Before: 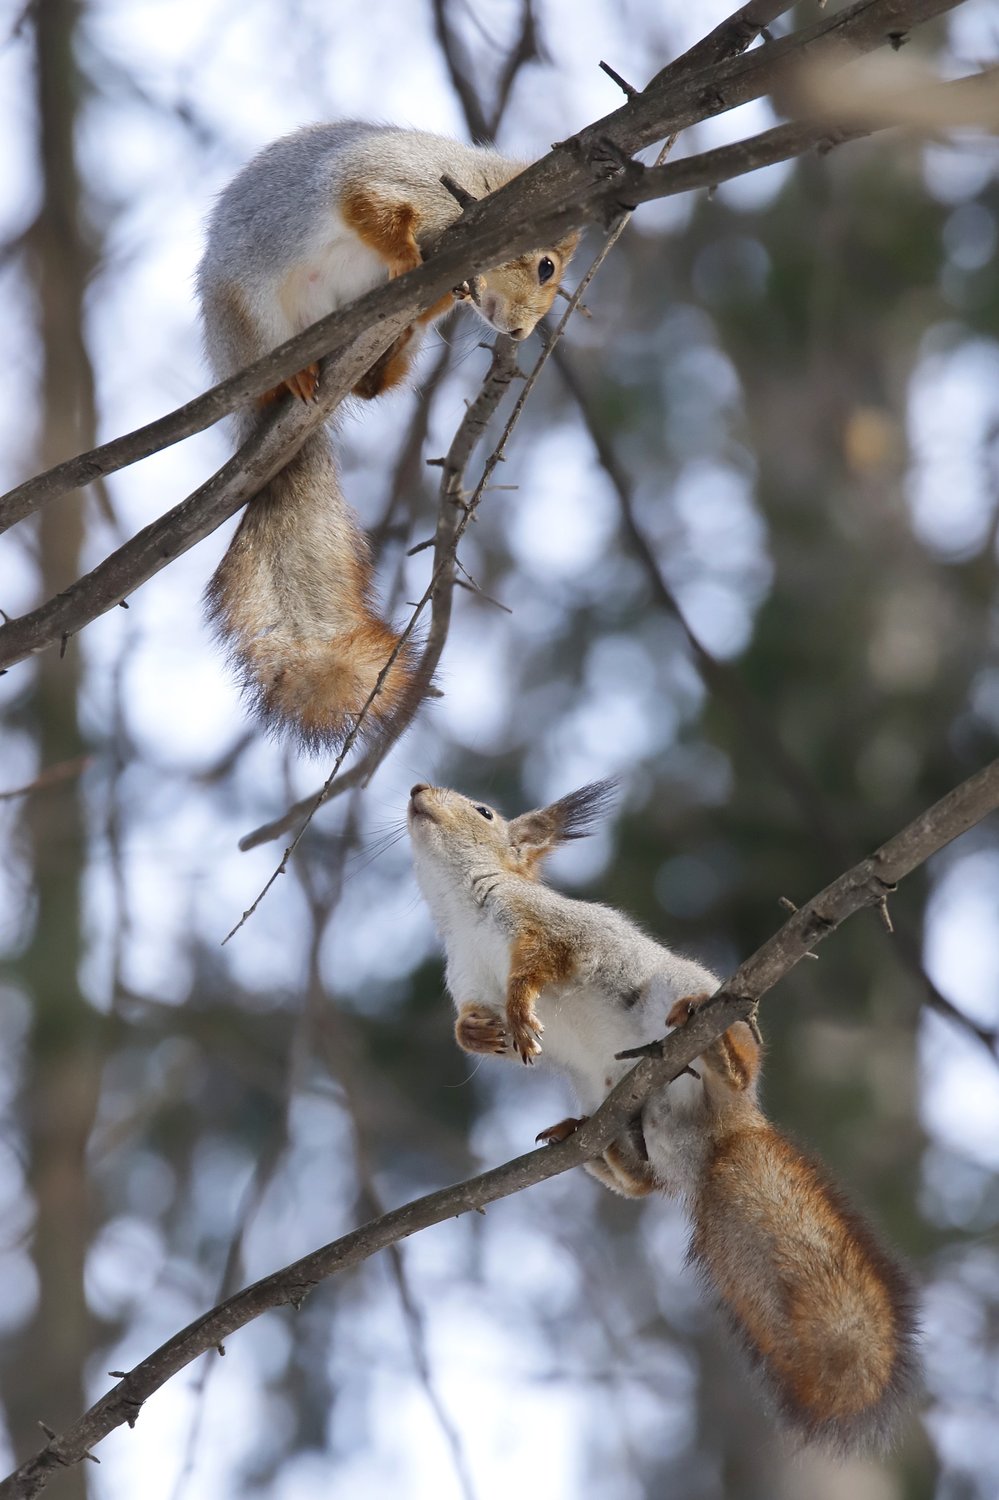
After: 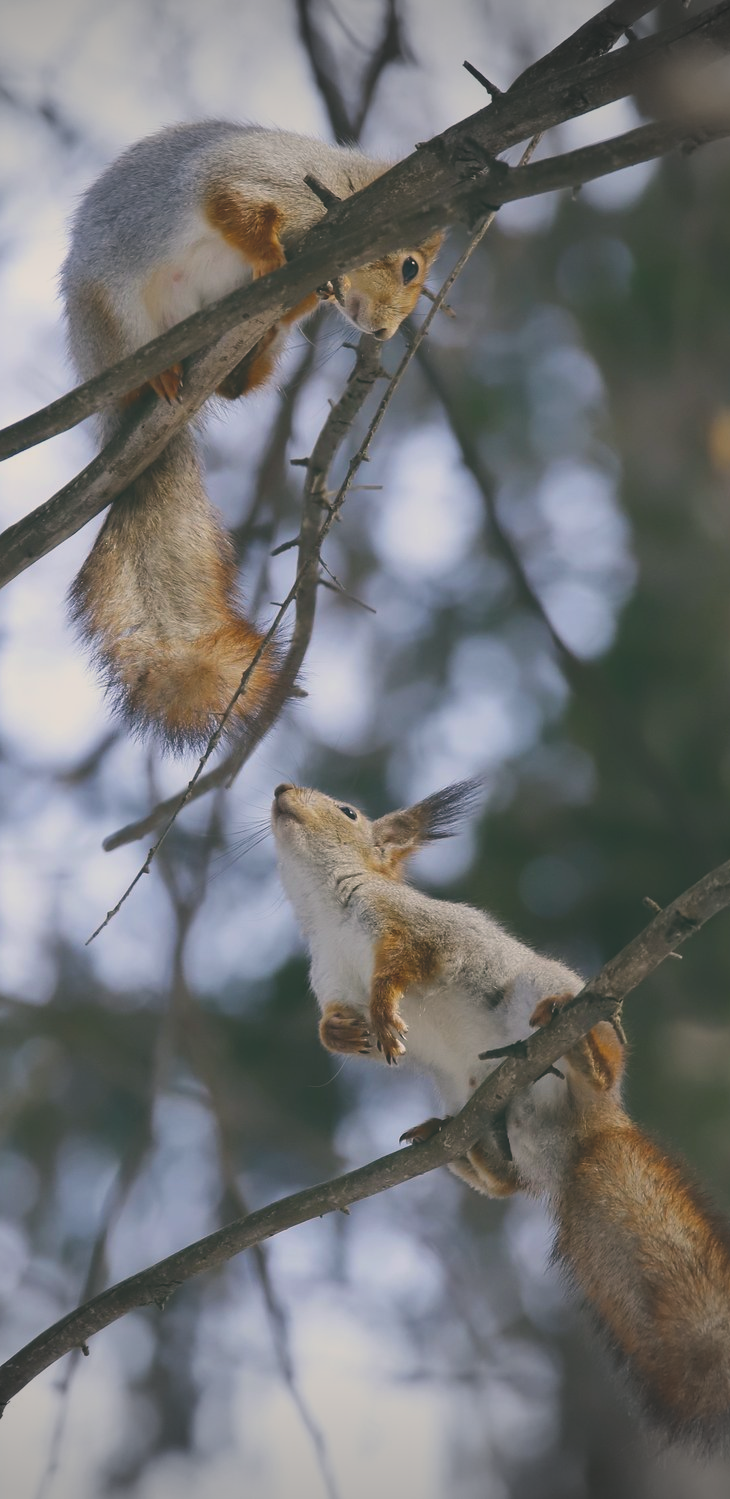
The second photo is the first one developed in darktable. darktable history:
vignetting: fall-off start 99.6%, brightness -0.444, saturation -0.687, width/height ratio 1.304
exposure: black level correction -0.038, exposure -0.495 EV, compensate highlight preservation false
color balance rgb: global offset › luminance -0.319%, global offset › chroma 0.113%, global offset › hue 164.4°, perceptual saturation grading › global saturation 25.532%, global vibrance 14.268%
crop: left 13.648%, right 13.275%
color correction: highlights a* 3.53, highlights b* 5.1
